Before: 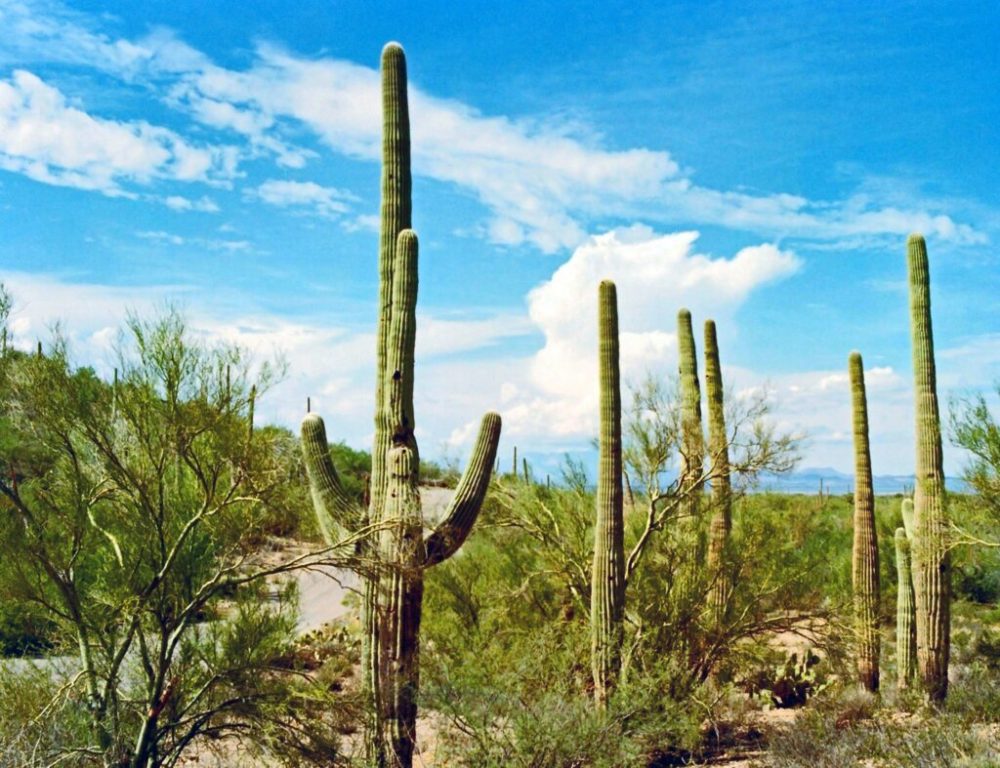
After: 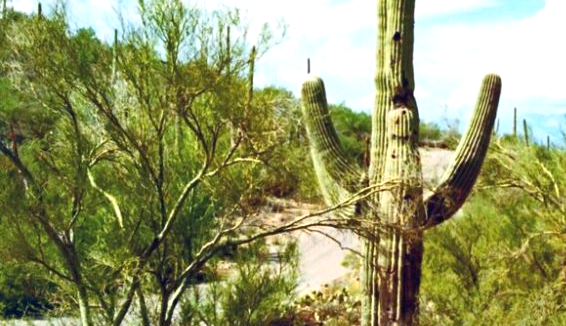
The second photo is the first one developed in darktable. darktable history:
exposure: exposure 0.493 EV, compensate highlight preservation false
crop: top 44.181%, right 43.324%, bottom 13.29%
